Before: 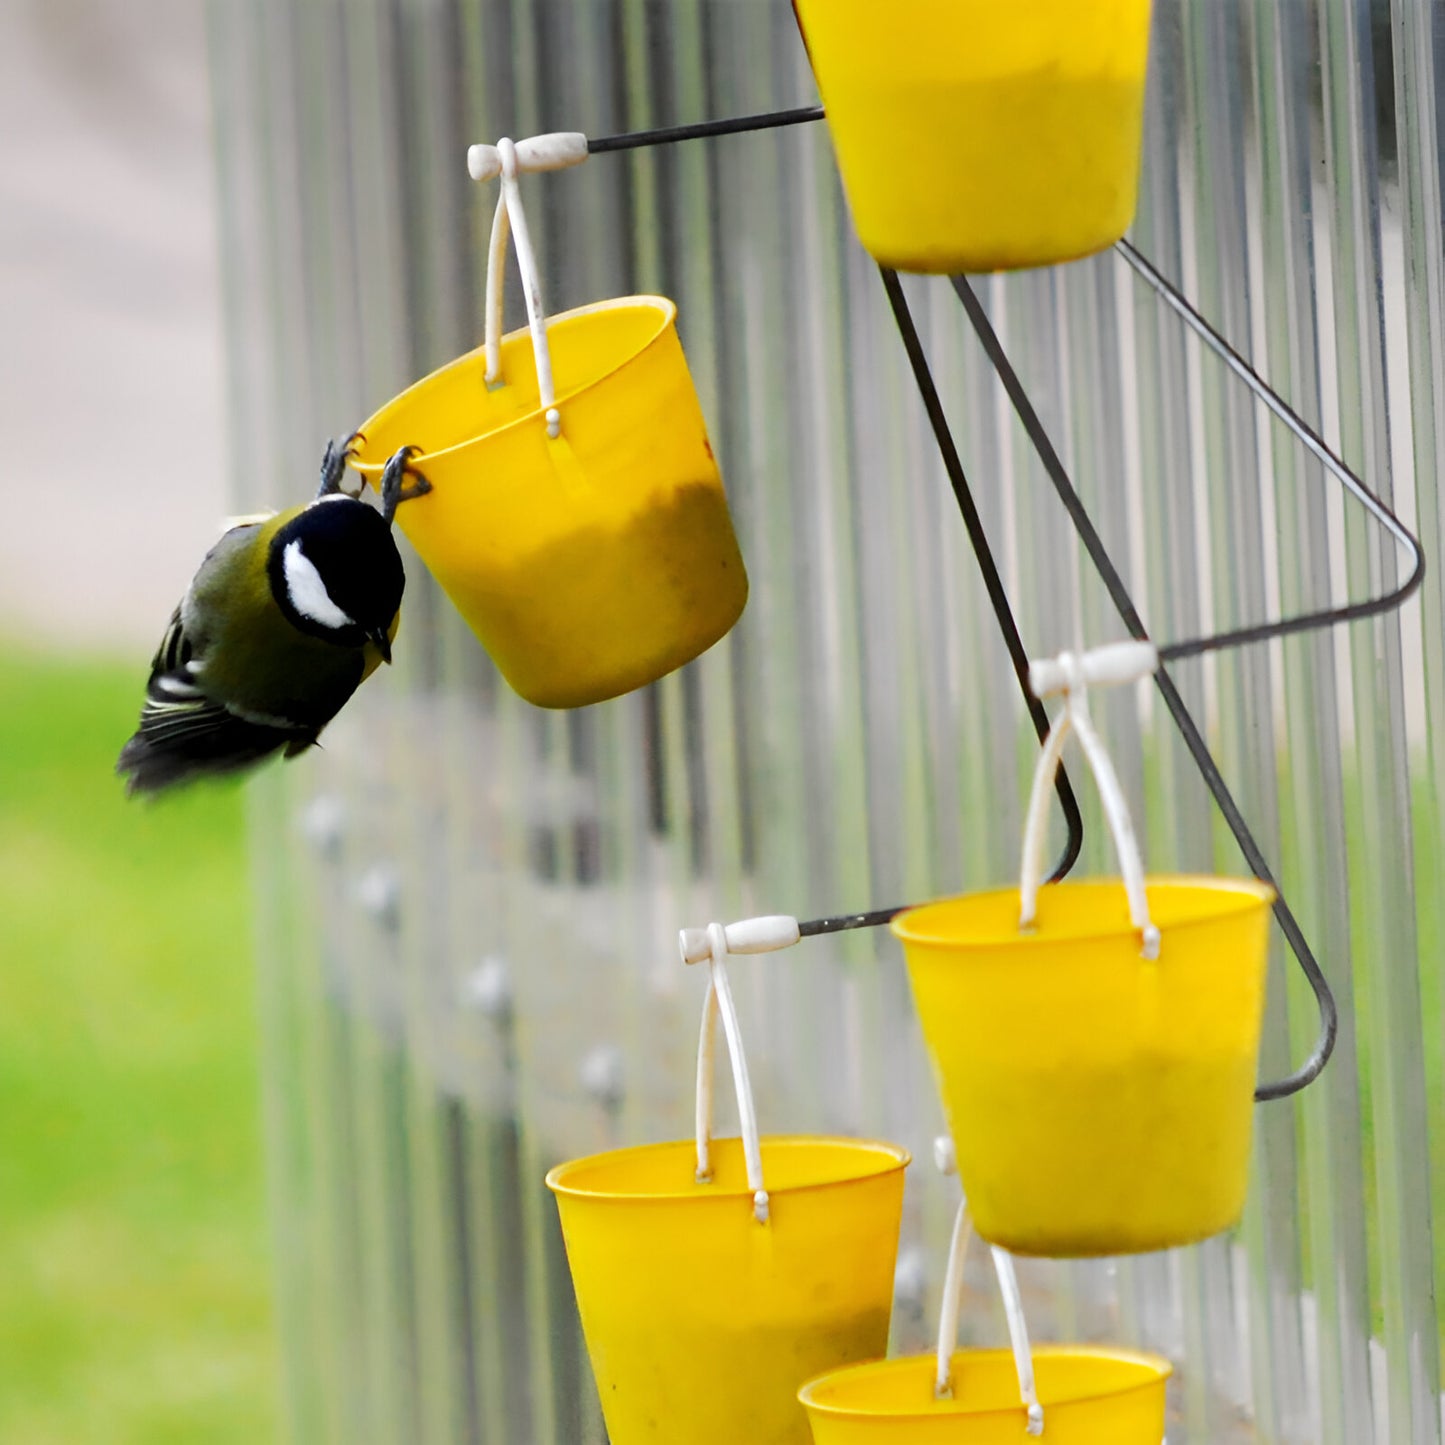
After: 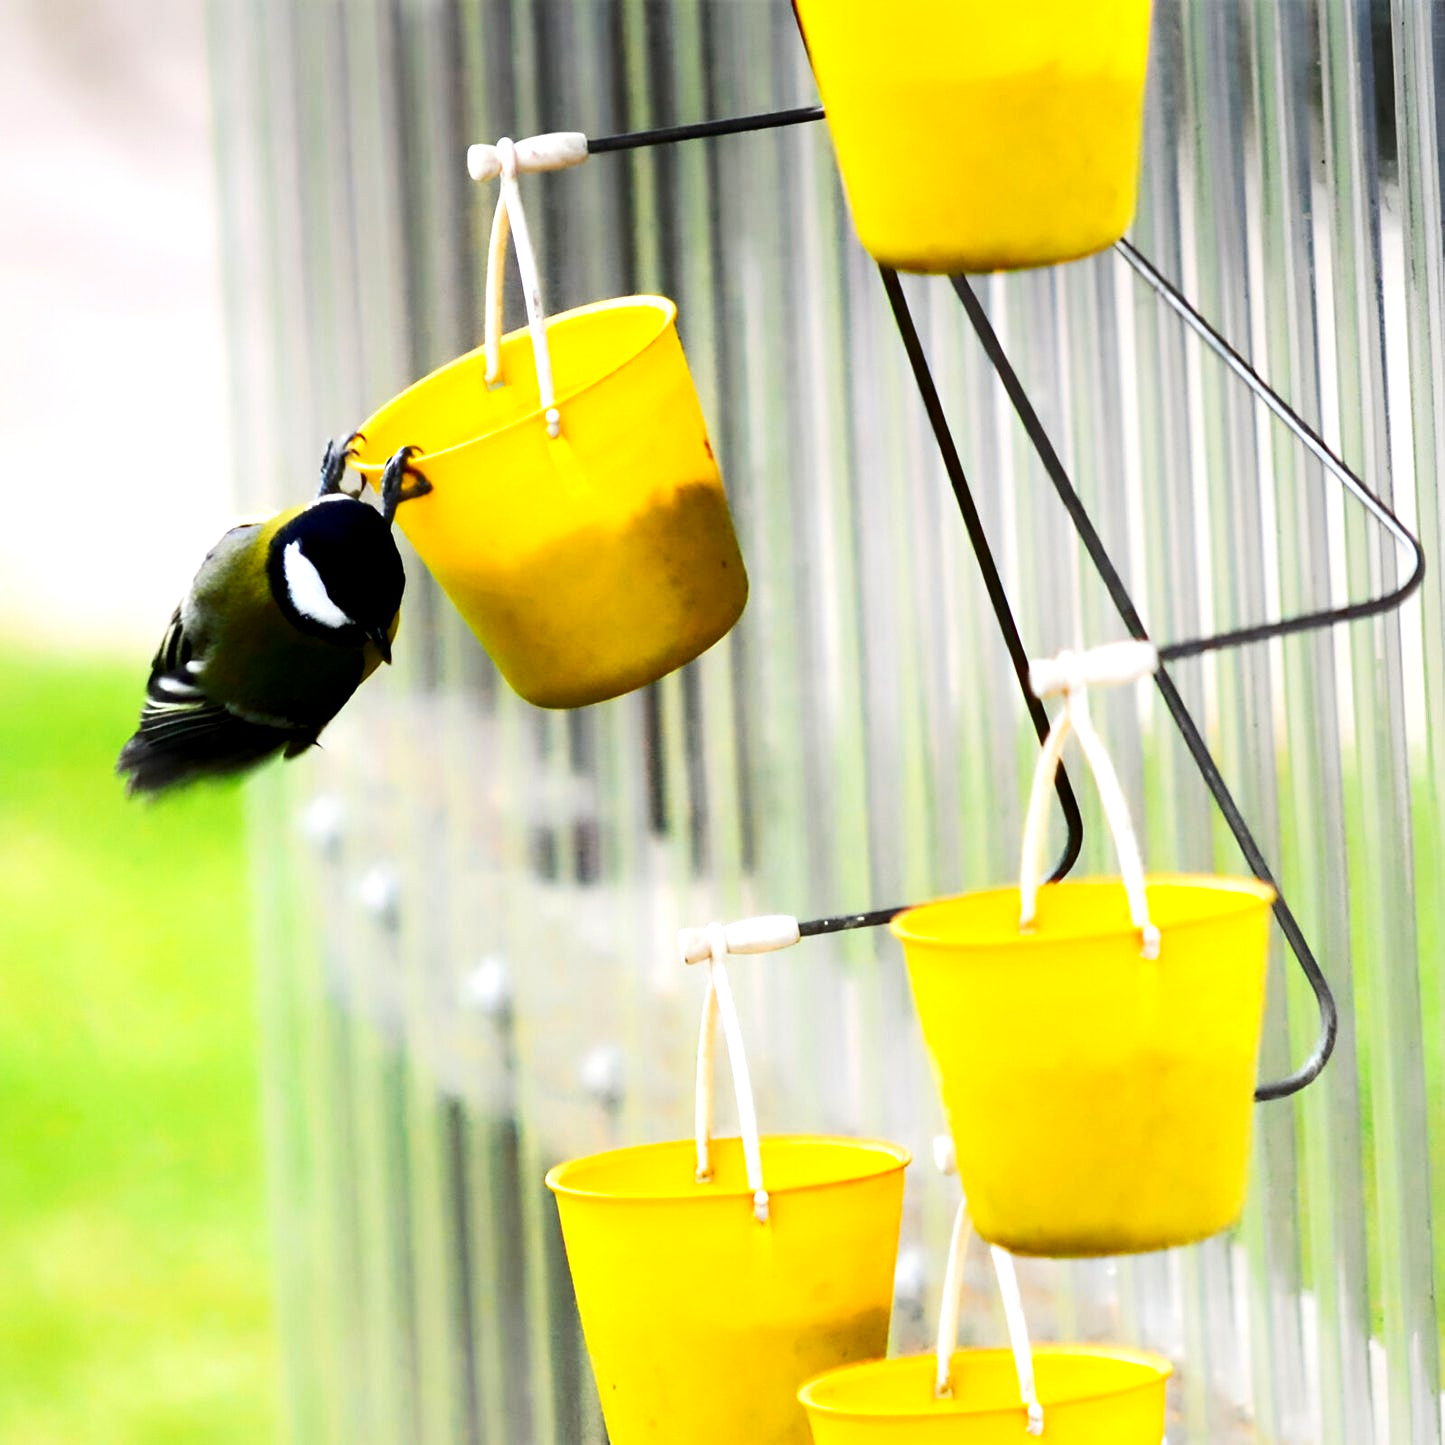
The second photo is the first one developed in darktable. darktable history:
exposure: black level correction 0, exposure 0.694 EV, compensate highlight preservation false
contrast brightness saturation: contrast 0.197, brightness -0.111, saturation 0.097
